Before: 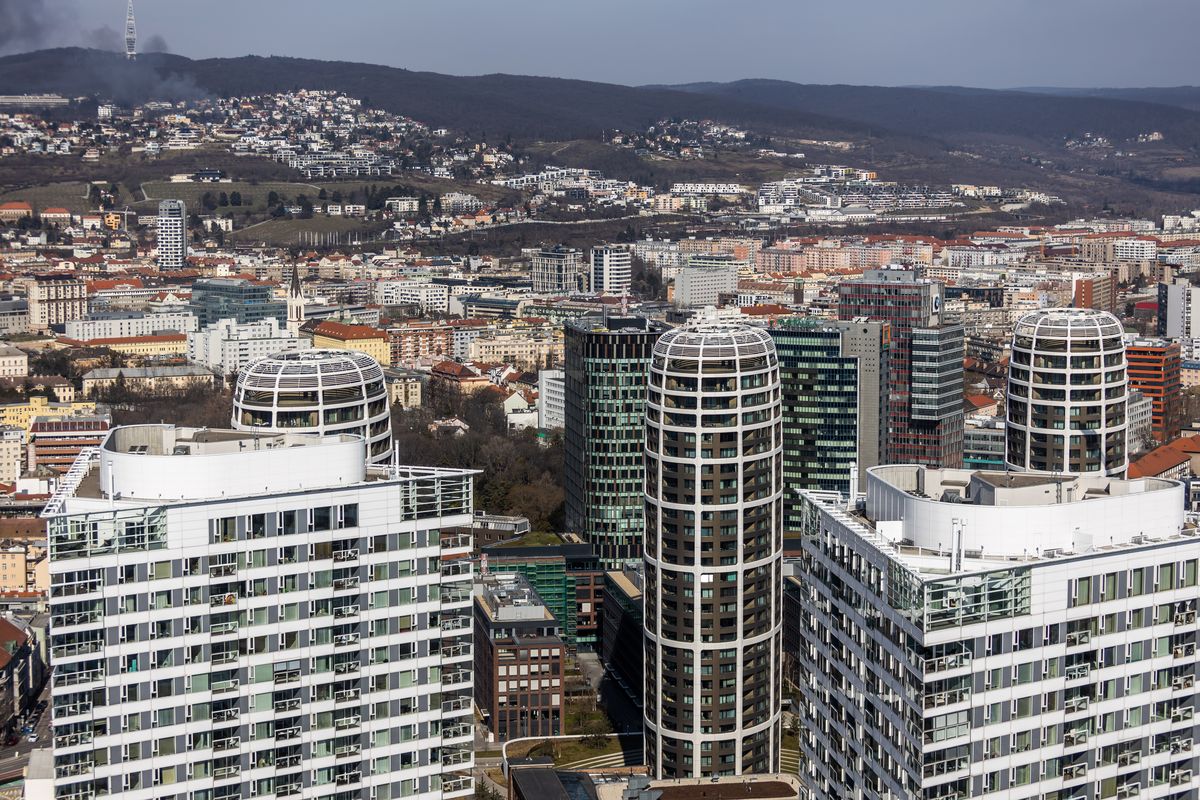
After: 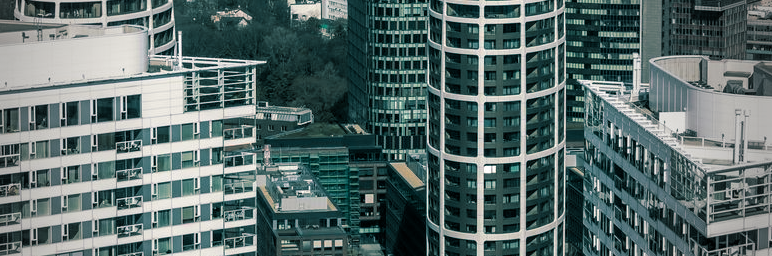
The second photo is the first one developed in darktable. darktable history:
vignetting: fall-off start 64.63%, center (-0.034, 0.148), width/height ratio 0.881
crop: left 18.091%, top 51.13%, right 17.525%, bottom 16.85%
split-toning: shadows › hue 186.43°, highlights › hue 49.29°, compress 30.29%
